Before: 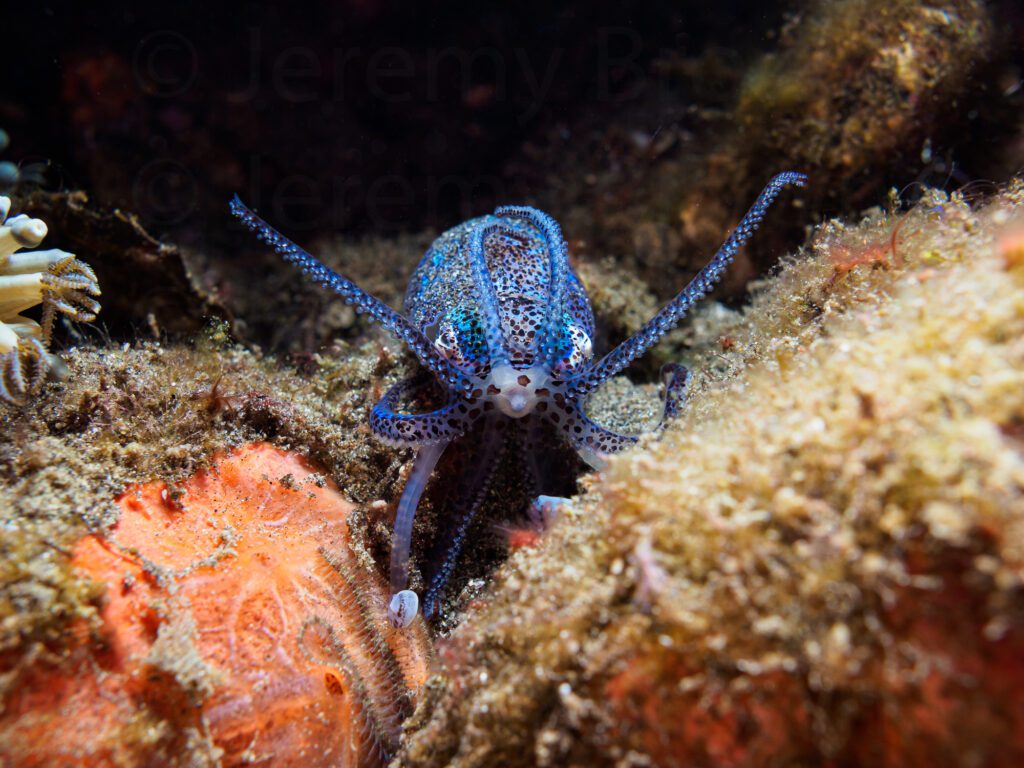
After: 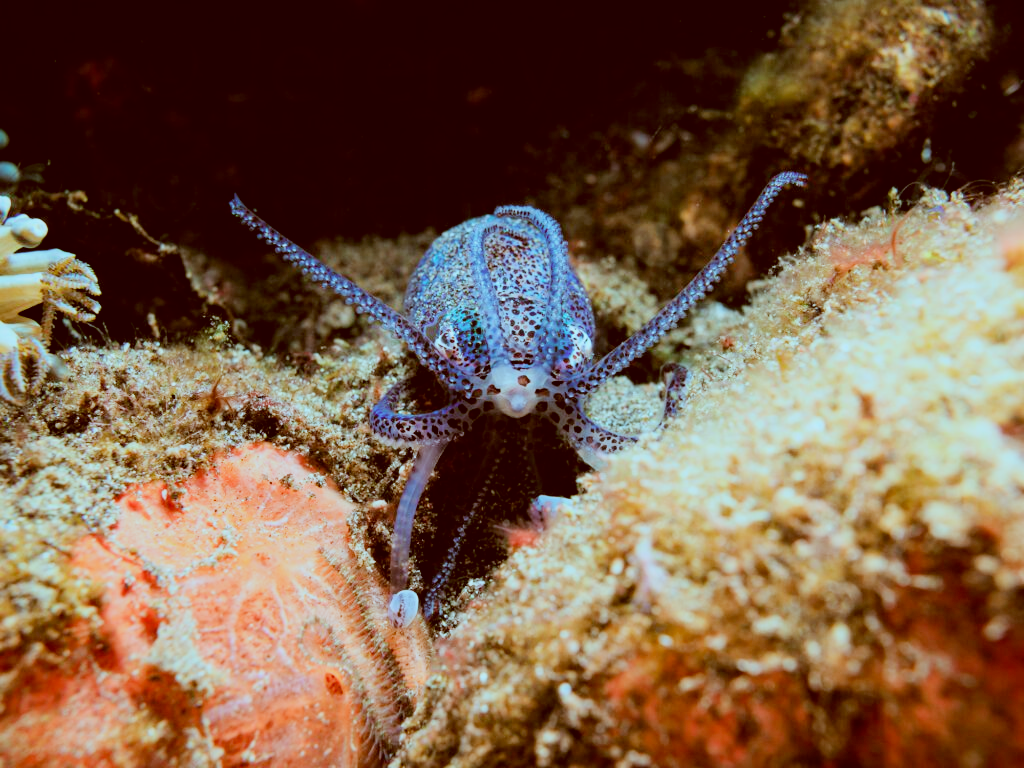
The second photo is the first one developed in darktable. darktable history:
exposure: black level correction 0, exposure 1 EV, compensate exposure bias true, compensate highlight preservation false
color correction: highlights a* -14.62, highlights b* -16.22, shadows a* 10.12, shadows b* 29.4
filmic rgb: black relative exposure -6.98 EV, white relative exposure 5.63 EV, hardness 2.86
